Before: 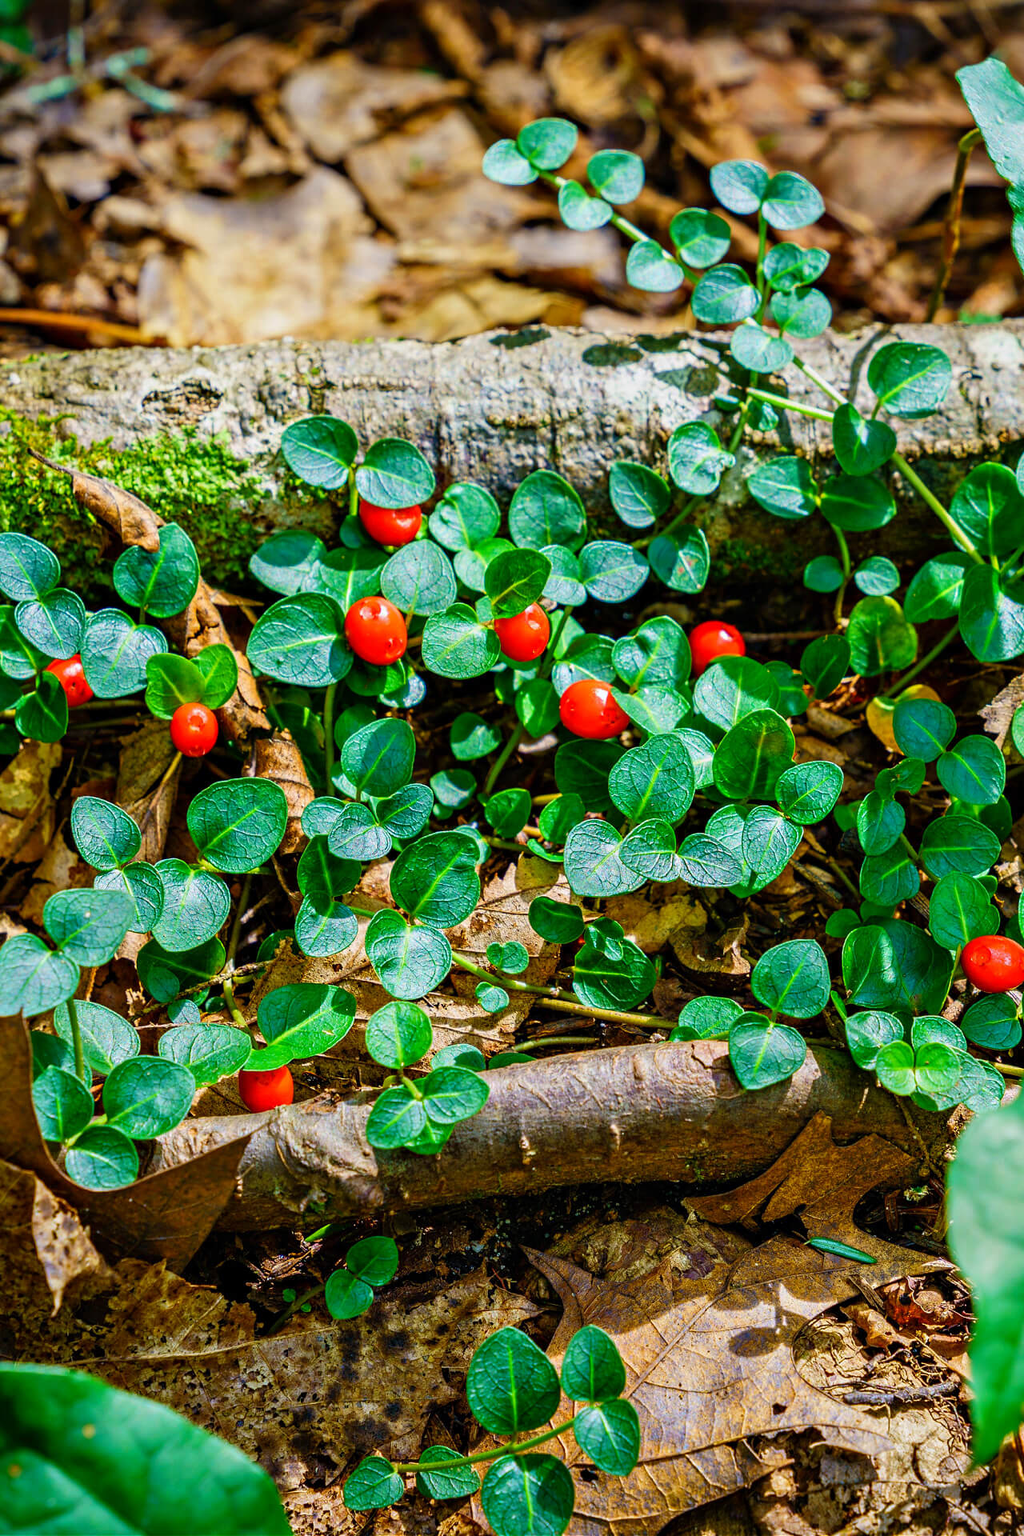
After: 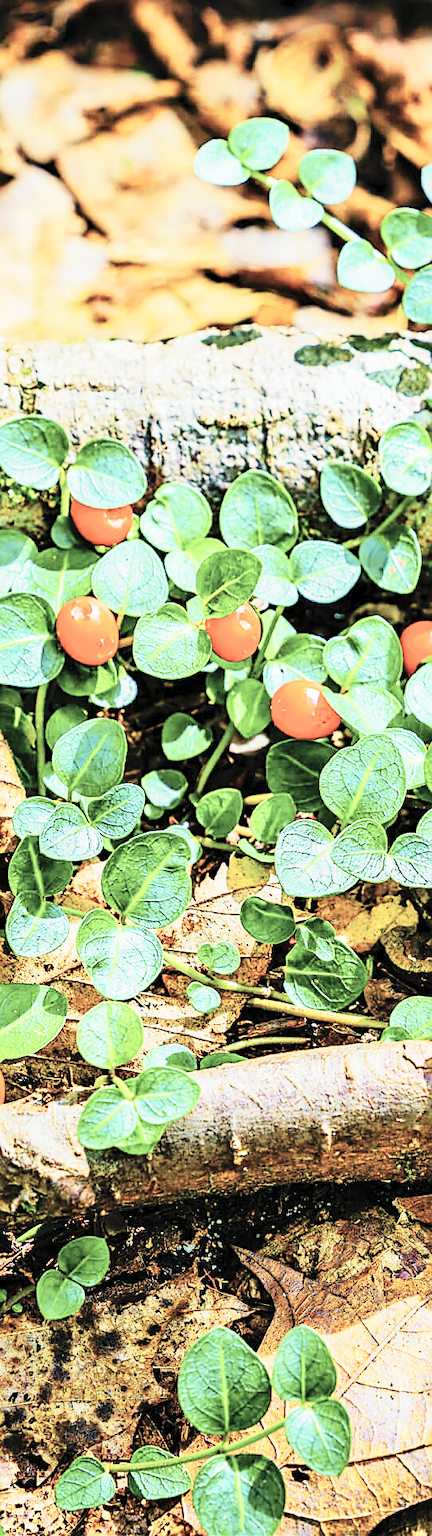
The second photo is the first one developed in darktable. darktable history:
contrast brightness saturation: brightness 0.184, saturation -0.481
exposure: exposure 0.602 EV, compensate exposure bias true, compensate highlight preservation false
crop: left 28.265%, right 29.407%
color calibration: illuminant same as pipeline (D50), adaptation none (bypass), x 0.332, y 0.335, temperature 5015.9 K
tone curve: curves: ch0 [(0, 0) (0.131, 0.116) (0.316, 0.345) (0.501, 0.584) (0.629, 0.732) (0.812, 0.888) (1, 0.974)]; ch1 [(0, 0) (0.366, 0.367) (0.475, 0.462) (0.494, 0.496) (0.504, 0.499) (0.553, 0.584) (1, 1)]; ch2 [(0, 0) (0.333, 0.346) (0.375, 0.375) (0.424, 0.43) (0.476, 0.492) (0.502, 0.502) (0.533, 0.556) (0.566, 0.599) (0.614, 0.653) (1, 1)], color space Lab, independent channels, preserve colors none
base curve: curves: ch0 [(0, 0) (0.032, 0.025) (0.121, 0.166) (0.206, 0.329) (0.605, 0.79) (1, 1)], preserve colors none
sharpen: on, module defaults
